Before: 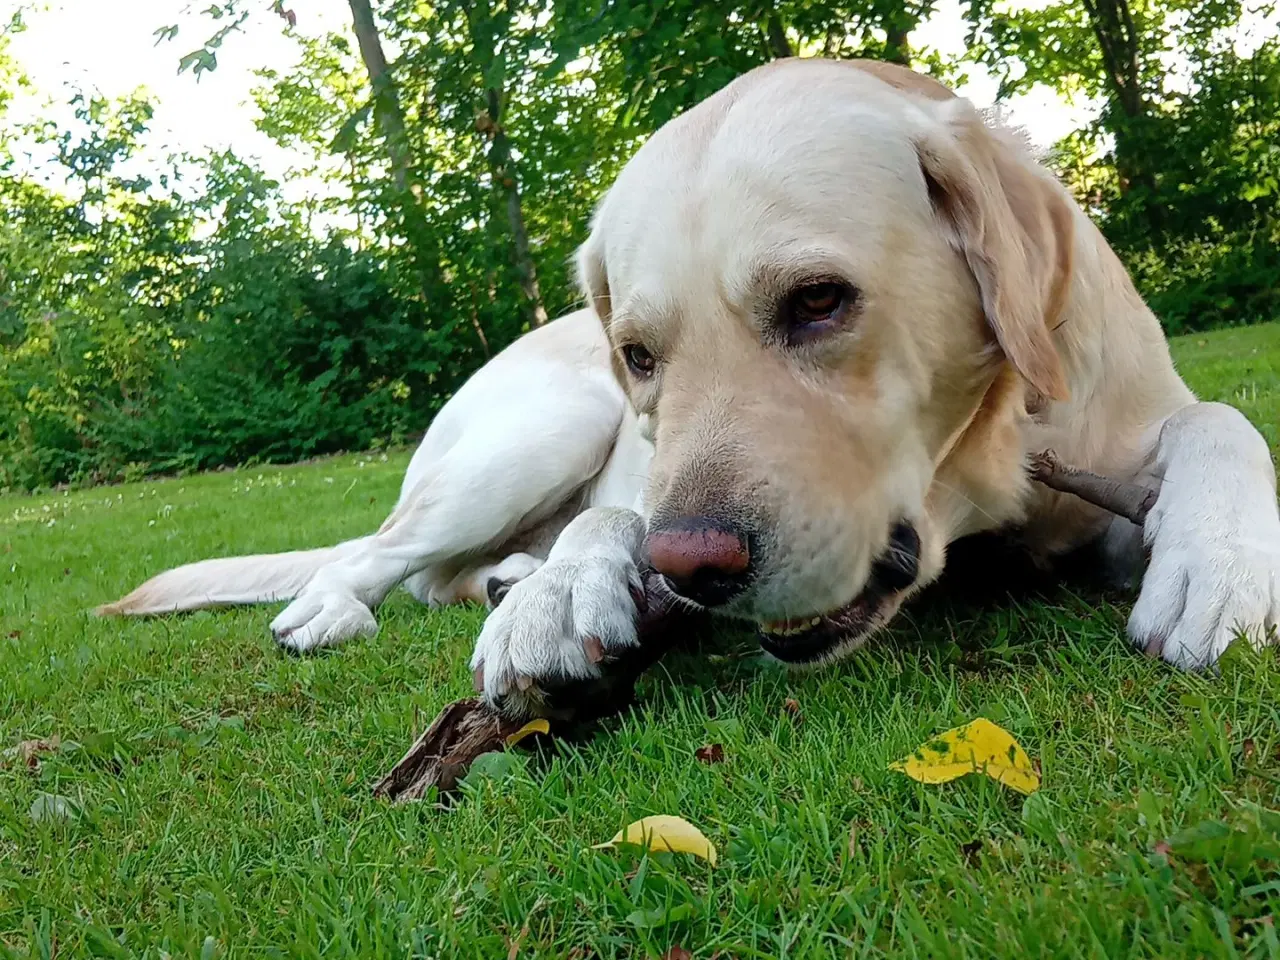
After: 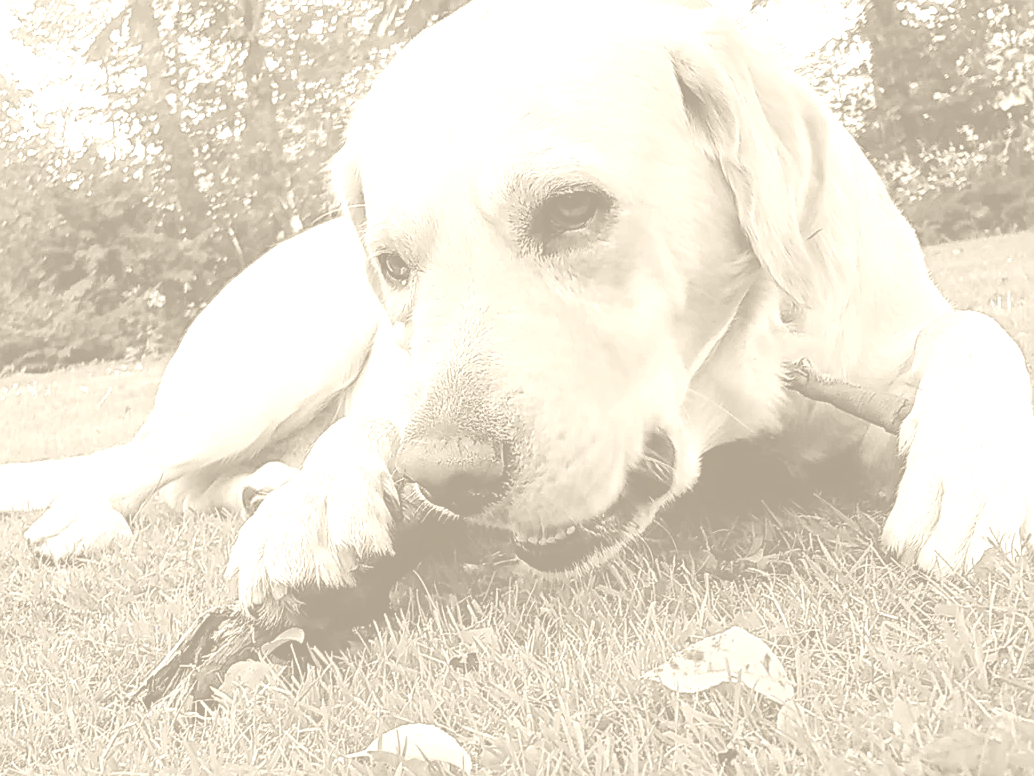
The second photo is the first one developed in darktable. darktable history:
contrast brightness saturation: contrast 0.04, saturation 0.16
sharpen: on, module defaults
crop: left 19.159%, top 9.58%, bottom 9.58%
colorize: hue 36°, saturation 71%, lightness 80.79%
